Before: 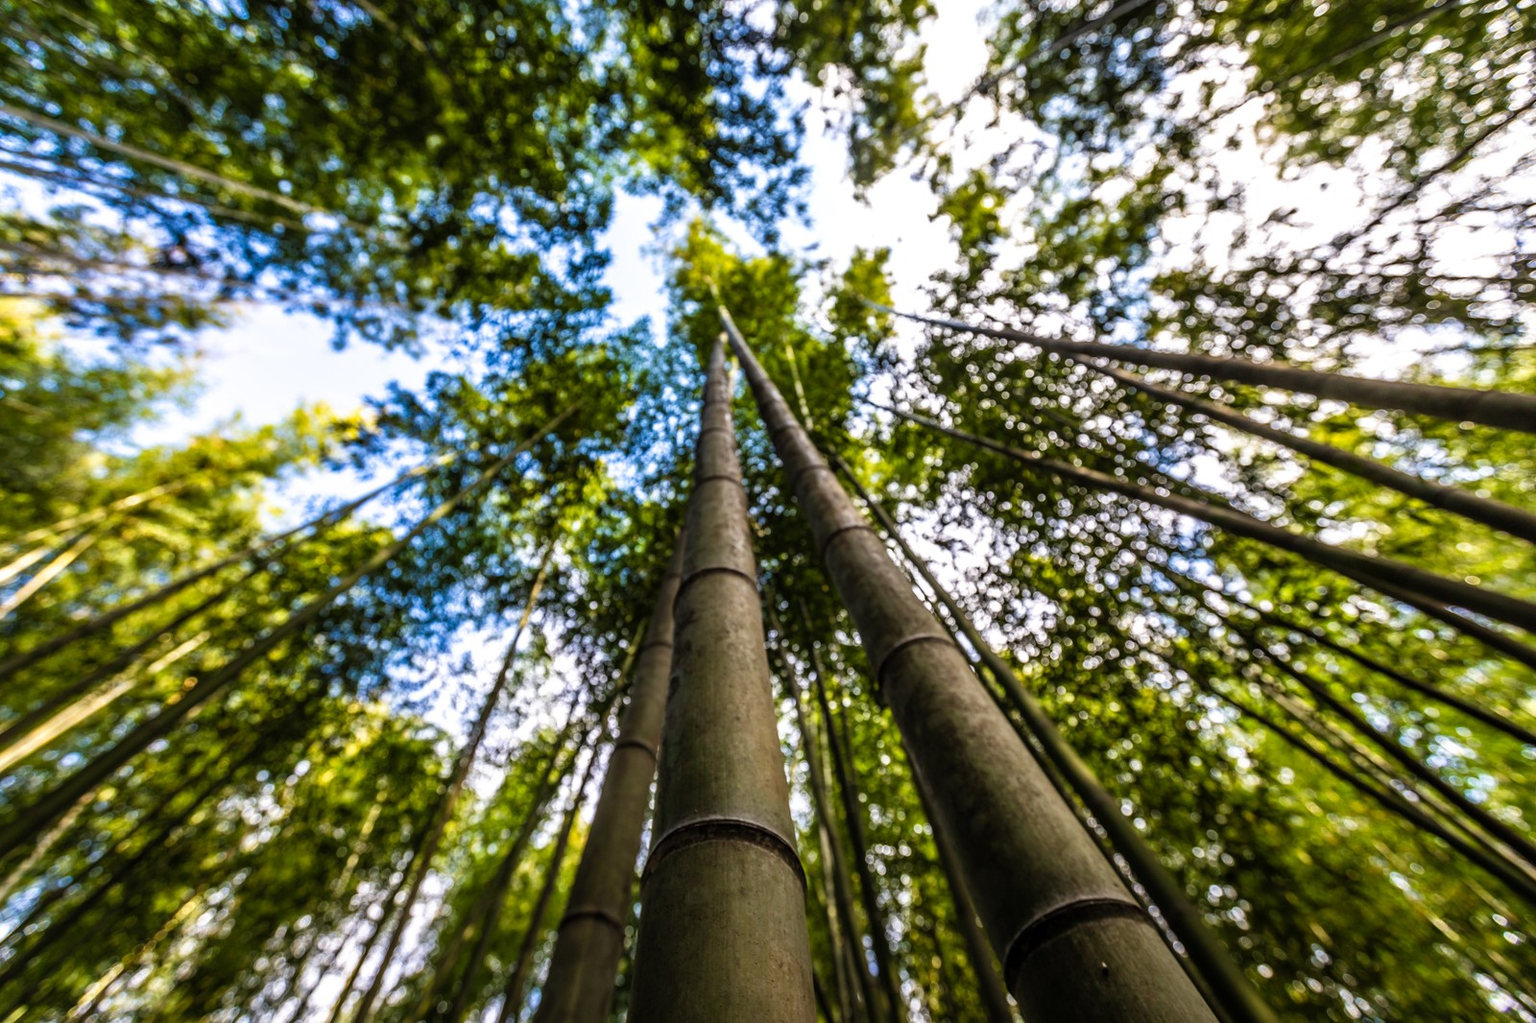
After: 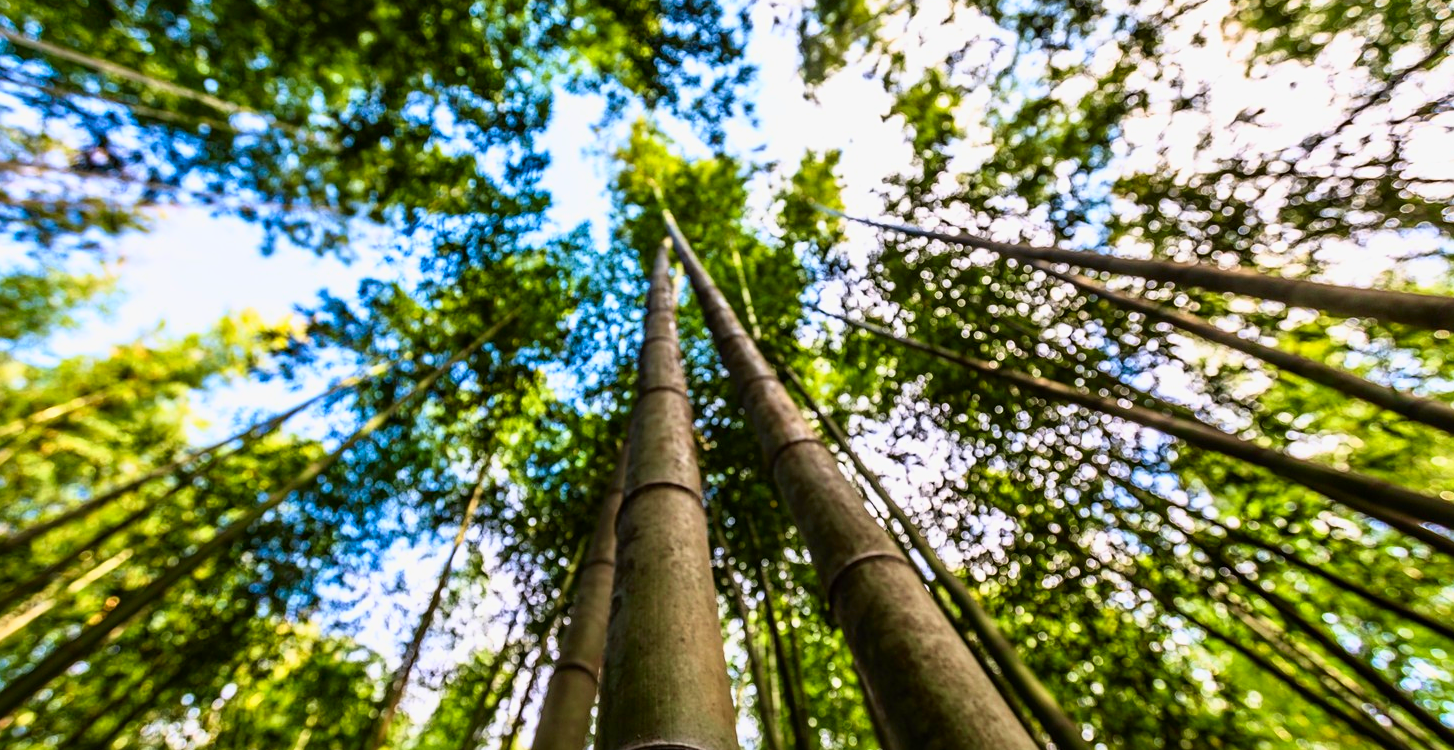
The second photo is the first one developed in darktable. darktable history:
crop: left 5.392%, top 10.244%, right 3.701%, bottom 19.375%
sharpen: amount 0.2
tone curve: curves: ch0 [(0, 0) (0.091, 0.077) (0.517, 0.574) (0.745, 0.82) (0.844, 0.908) (0.909, 0.942) (1, 0.973)]; ch1 [(0, 0) (0.437, 0.404) (0.5, 0.5) (0.534, 0.554) (0.58, 0.603) (0.616, 0.649) (1, 1)]; ch2 [(0, 0) (0.442, 0.415) (0.5, 0.5) (0.535, 0.557) (0.585, 0.62) (1, 1)], color space Lab, independent channels, preserve colors none
